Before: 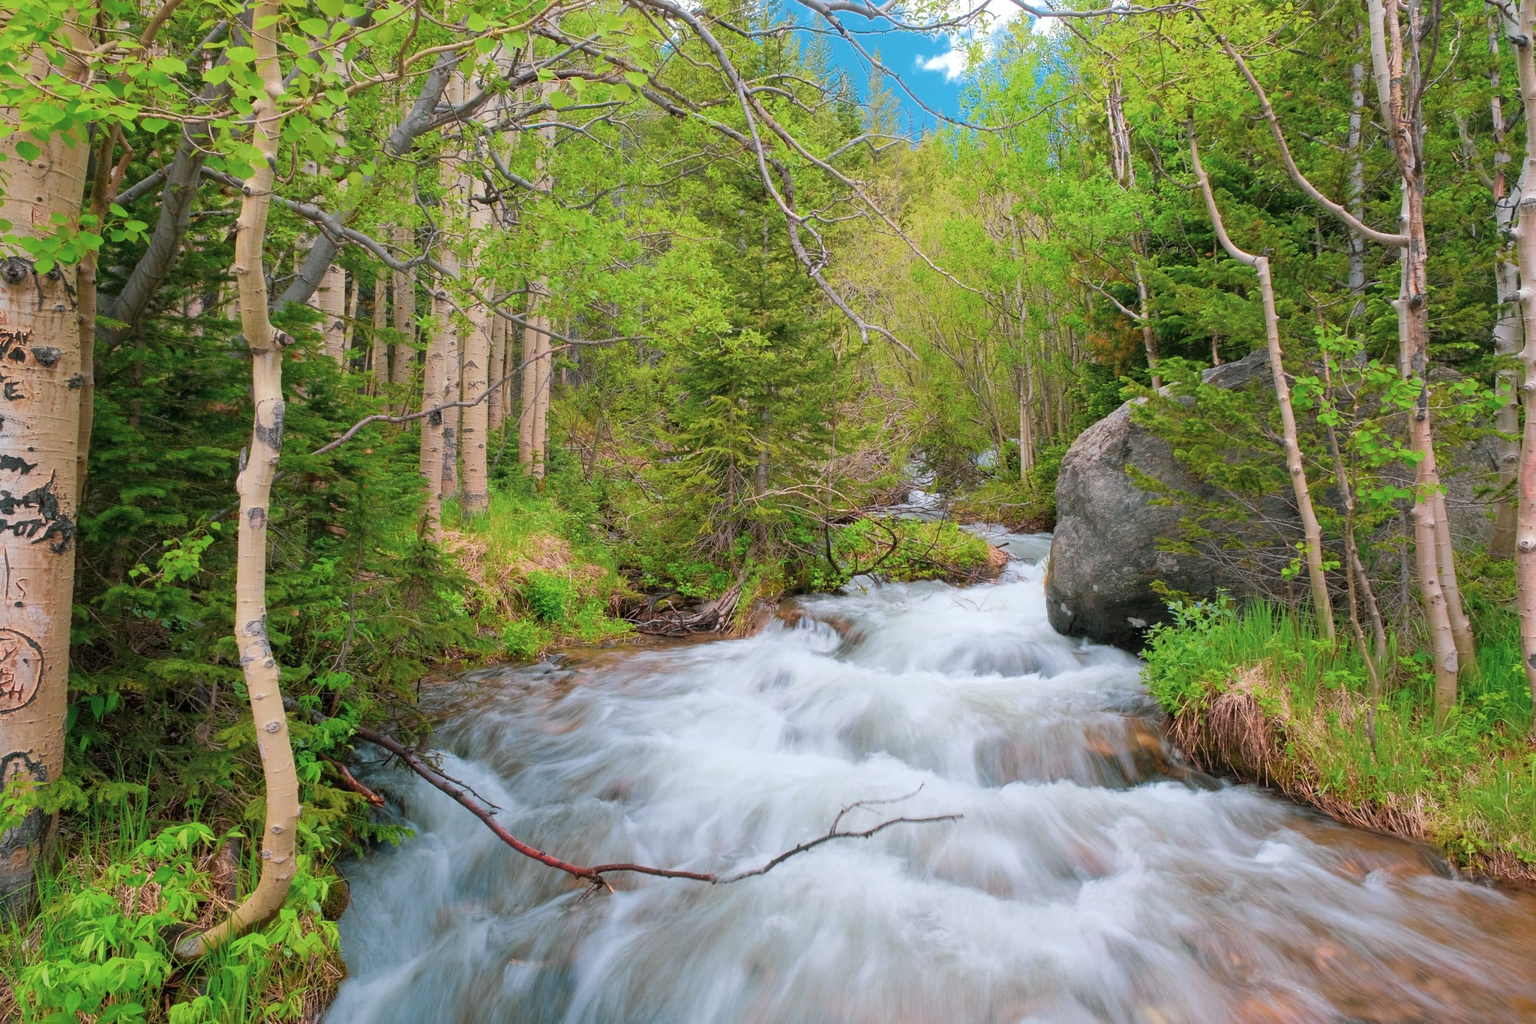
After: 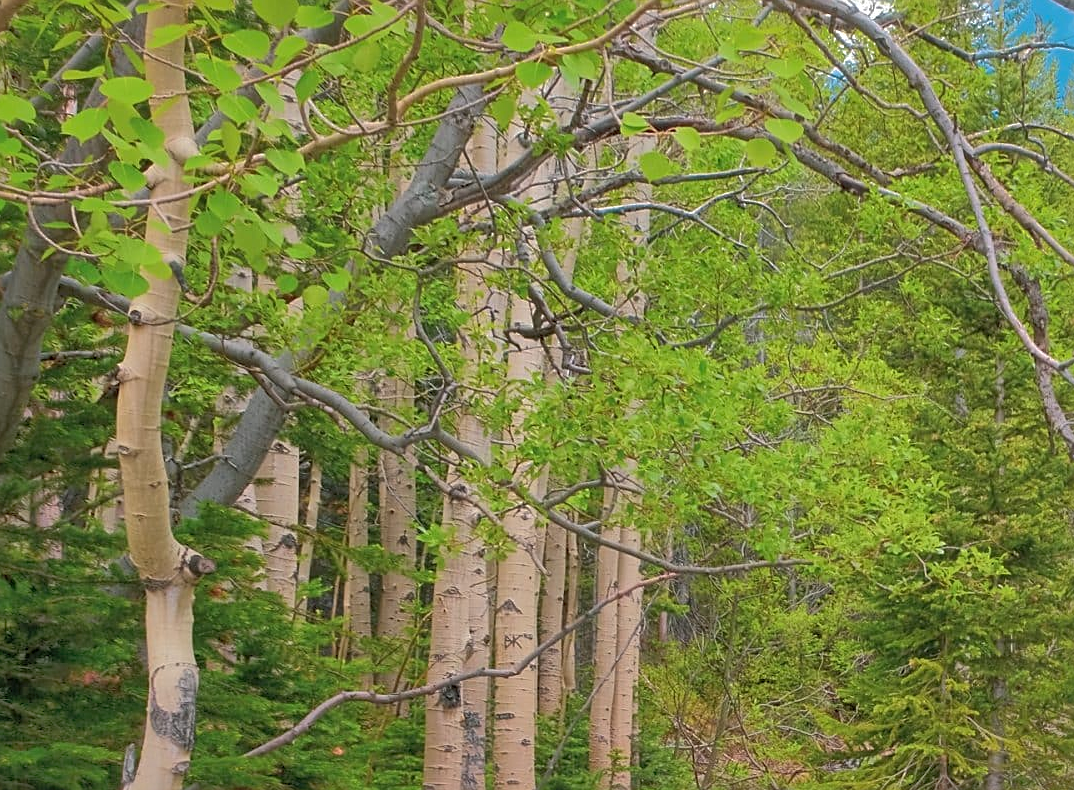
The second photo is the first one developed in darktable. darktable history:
crop and rotate: left 10.817%, top 0.062%, right 47.194%, bottom 53.626%
tone equalizer: -8 EV -0.55 EV
sharpen: on, module defaults
shadows and highlights: shadows 60, highlights -60
